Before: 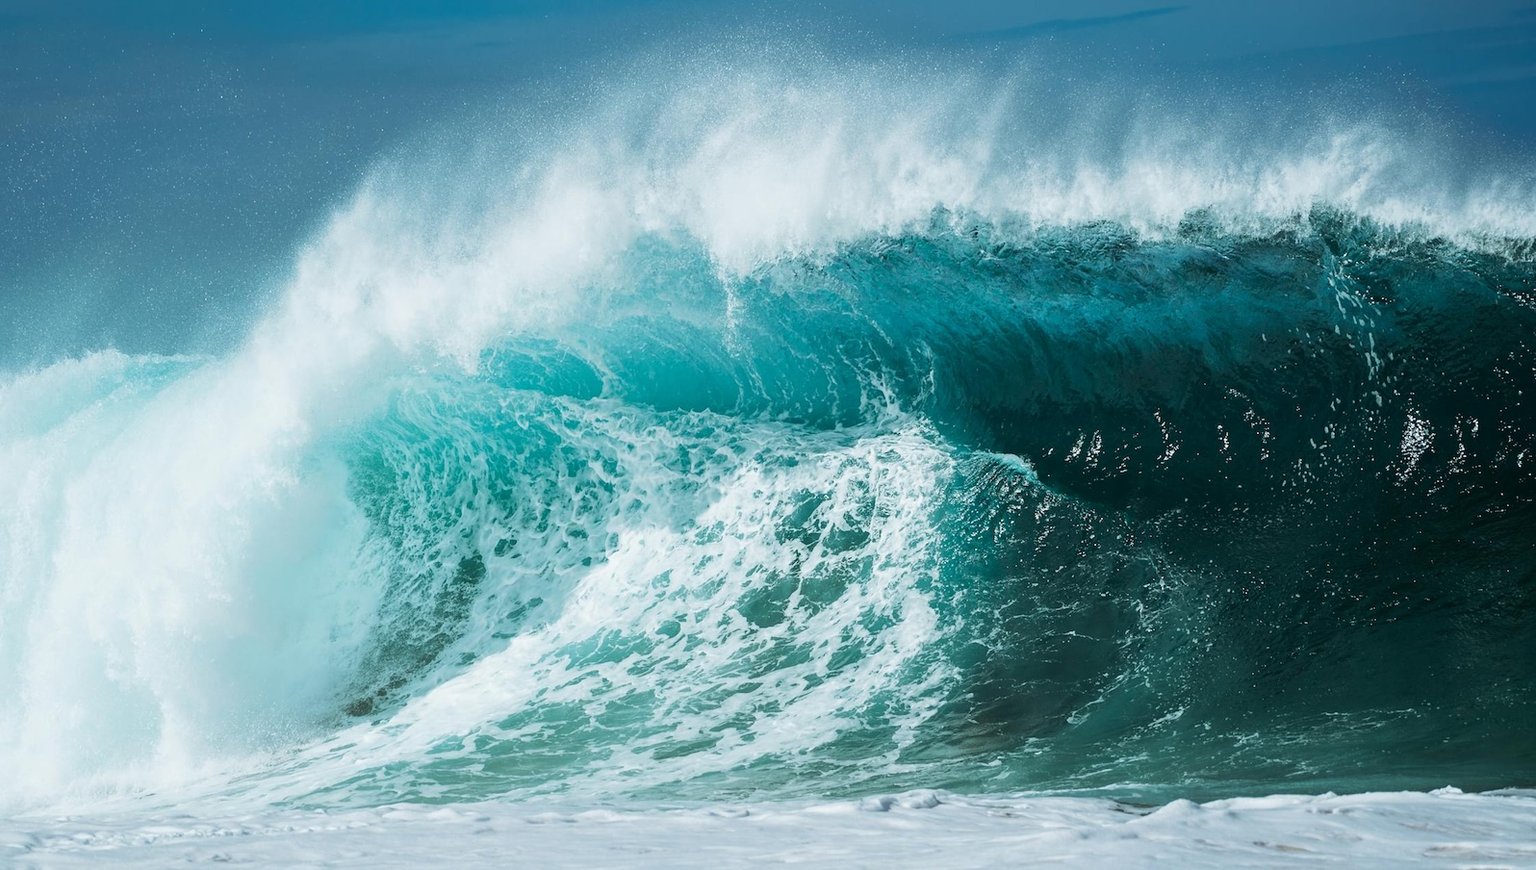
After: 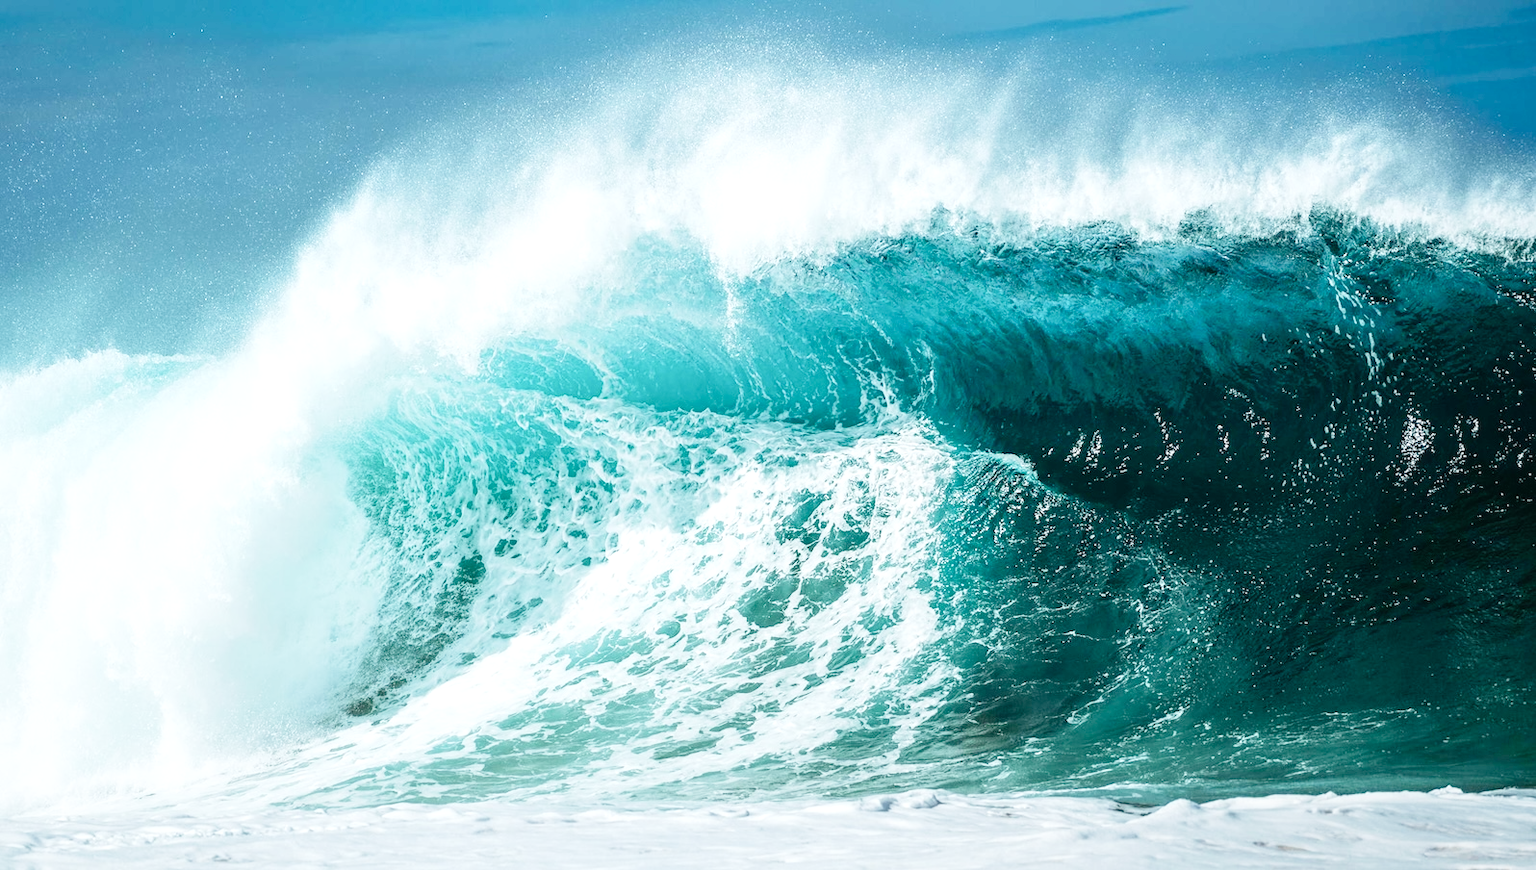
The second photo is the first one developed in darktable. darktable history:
local contrast: on, module defaults
shadows and highlights: radius 330.99, shadows 54.68, highlights -98.59, compress 94.21%, soften with gaussian
base curve: curves: ch0 [(0, 0) (0.008, 0.007) (0.022, 0.029) (0.048, 0.089) (0.092, 0.197) (0.191, 0.399) (0.275, 0.534) (0.357, 0.65) (0.477, 0.78) (0.542, 0.833) (0.799, 0.973) (1, 1)], preserve colors none
tone equalizer: edges refinement/feathering 500, mask exposure compensation -1.57 EV, preserve details no
